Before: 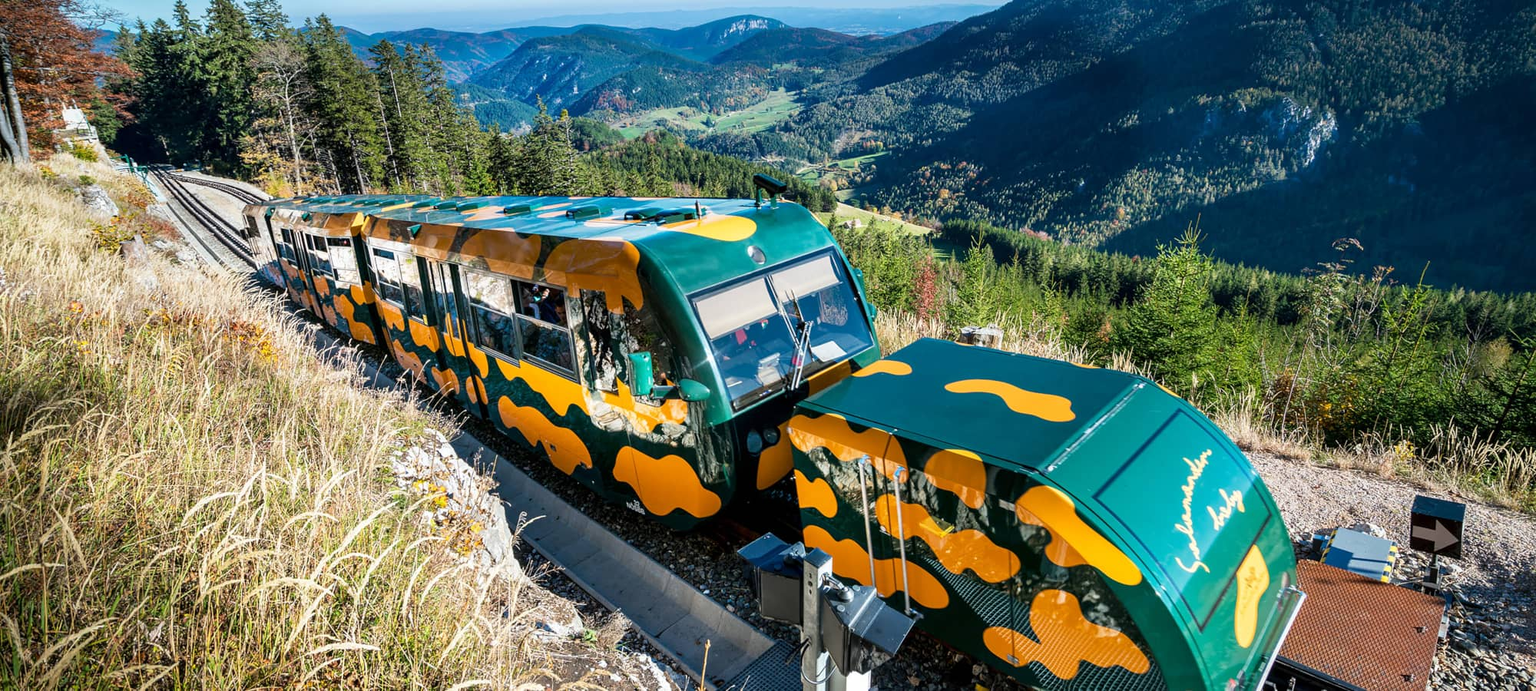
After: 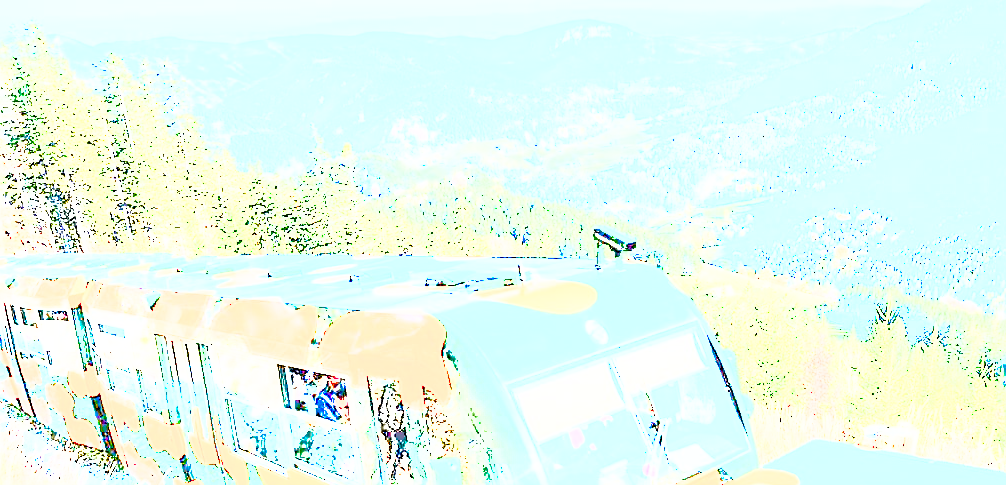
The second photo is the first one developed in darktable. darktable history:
color balance rgb: shadows lift › luminance -21.47%, shadows lift › chroma 6.67%, shadows lift › hue 272.88°, perceptual saturation grading › global saturation 21.185%, perceptual saturation grading › highlights -19.969%, perceptual saturation grading › shadows 29.944%
exposure: exposure 7.904 EV, compensate highlight preservation false
tone equalizer: -8 EV -0.41 EV, -7 EV -0.359 EV, -6 EV -0.335 EV, -5 EV -0.261 EV, -3 EV 0.192 EV, -2 EV 0.34 EV, -1 EV 0.379 EV, +0 EV 0.436 EV, edges refinement/feathering 500, mask exposure compensation -1.57 EV, preserve details no
sharpen: on, module defaults
color zones: curves: ch1 [(0, 0.469) (0.072, 0.457) (0.243, 0.494) (0.429, 0.5) (0.571, 0.5) (0.714, 0.5) (0.857, 0.5) (1, 0.469)]; ch2 [(0, 0.499) (0.143, 0.467) (0.242, 0.436) (0.429, 0.493) (0.571, 0.5) (0.714, 0.5) (0.857, 0.5) (1, 0.499)]
shadows and highlights: shadows 40.26, highlights -60
crop: left 19.447%, right 30.204%, bottom 46.103%
